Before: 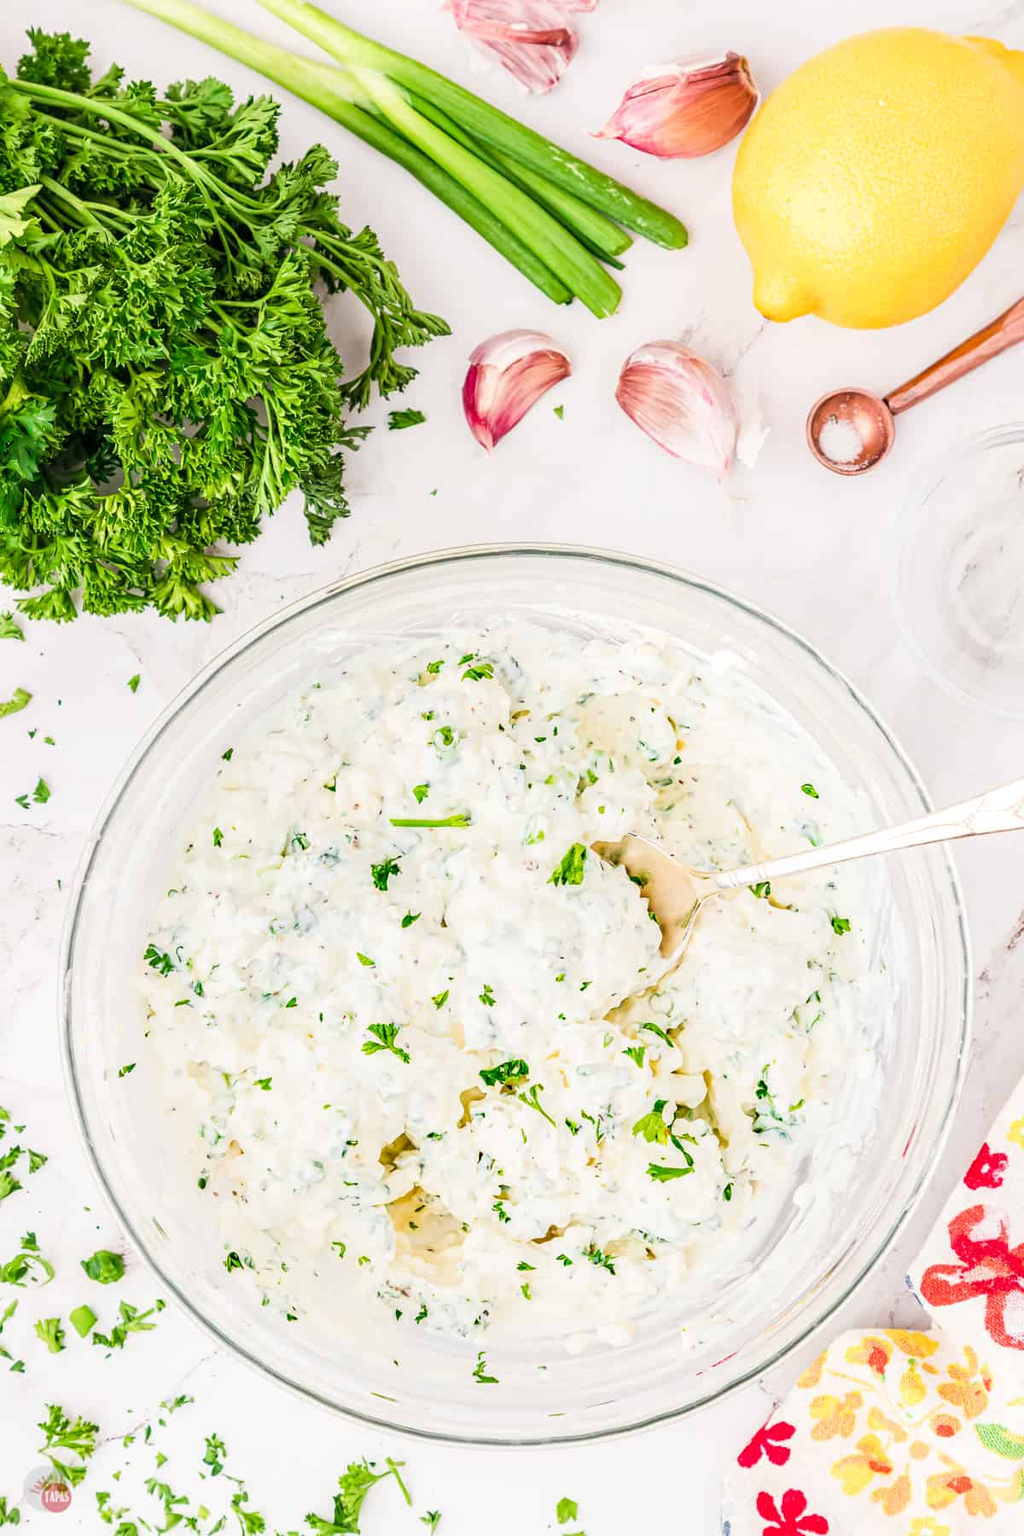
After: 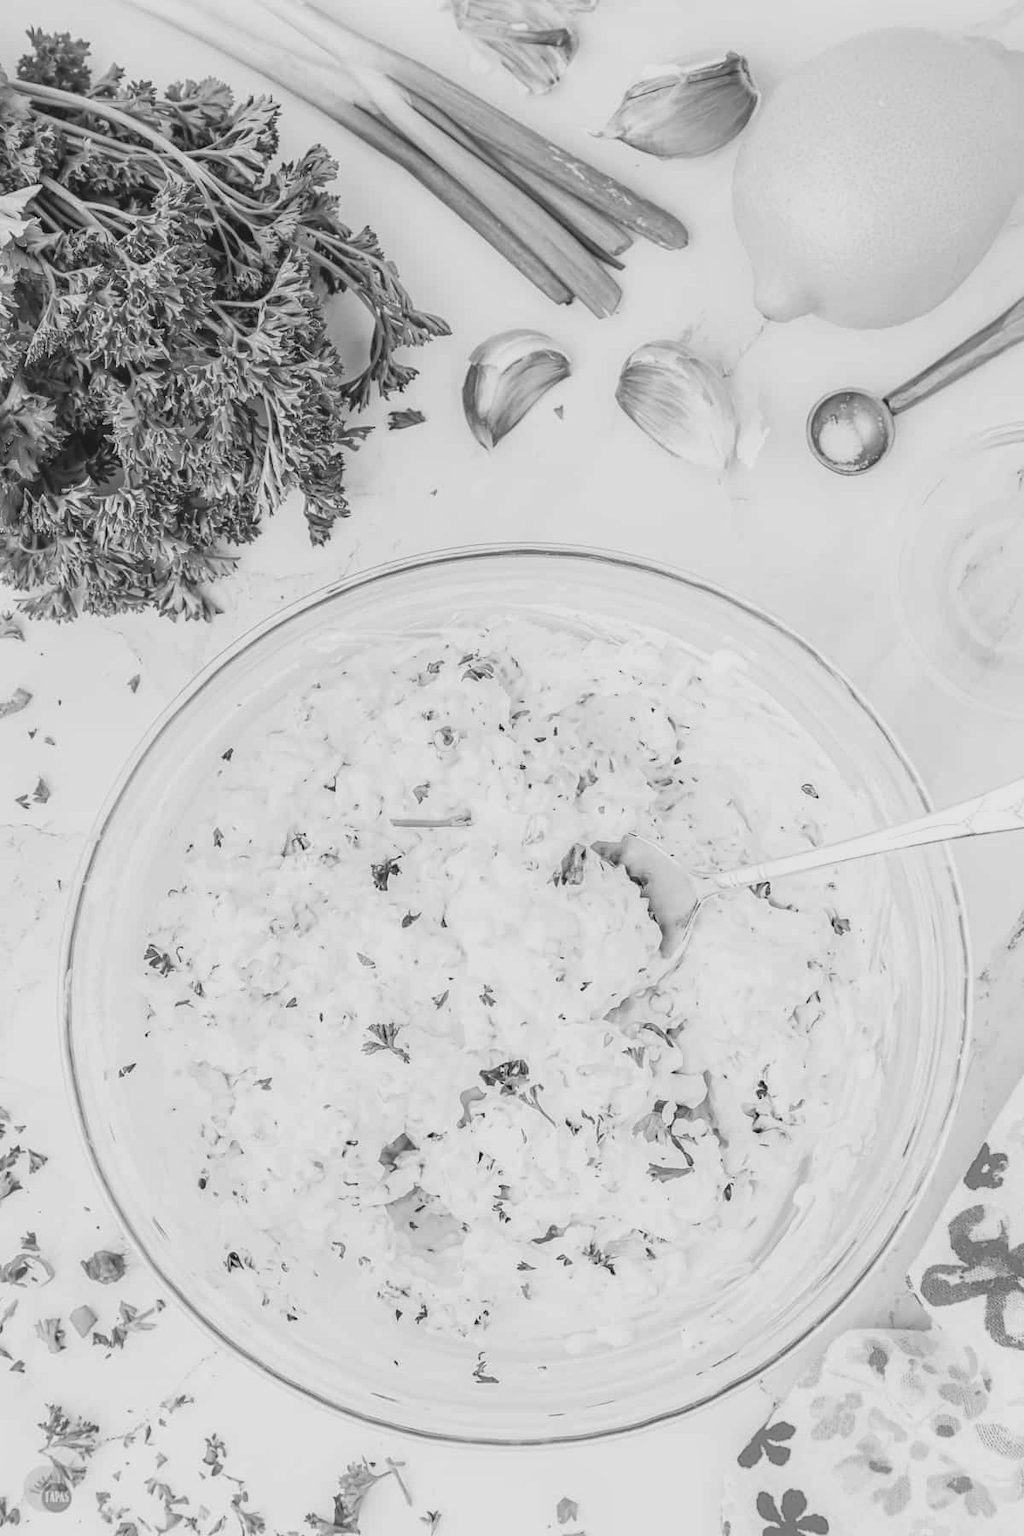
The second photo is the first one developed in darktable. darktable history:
monochrome: on, module defaults
contrast brightness saturation: contrast -0.19, saturation 0.19
